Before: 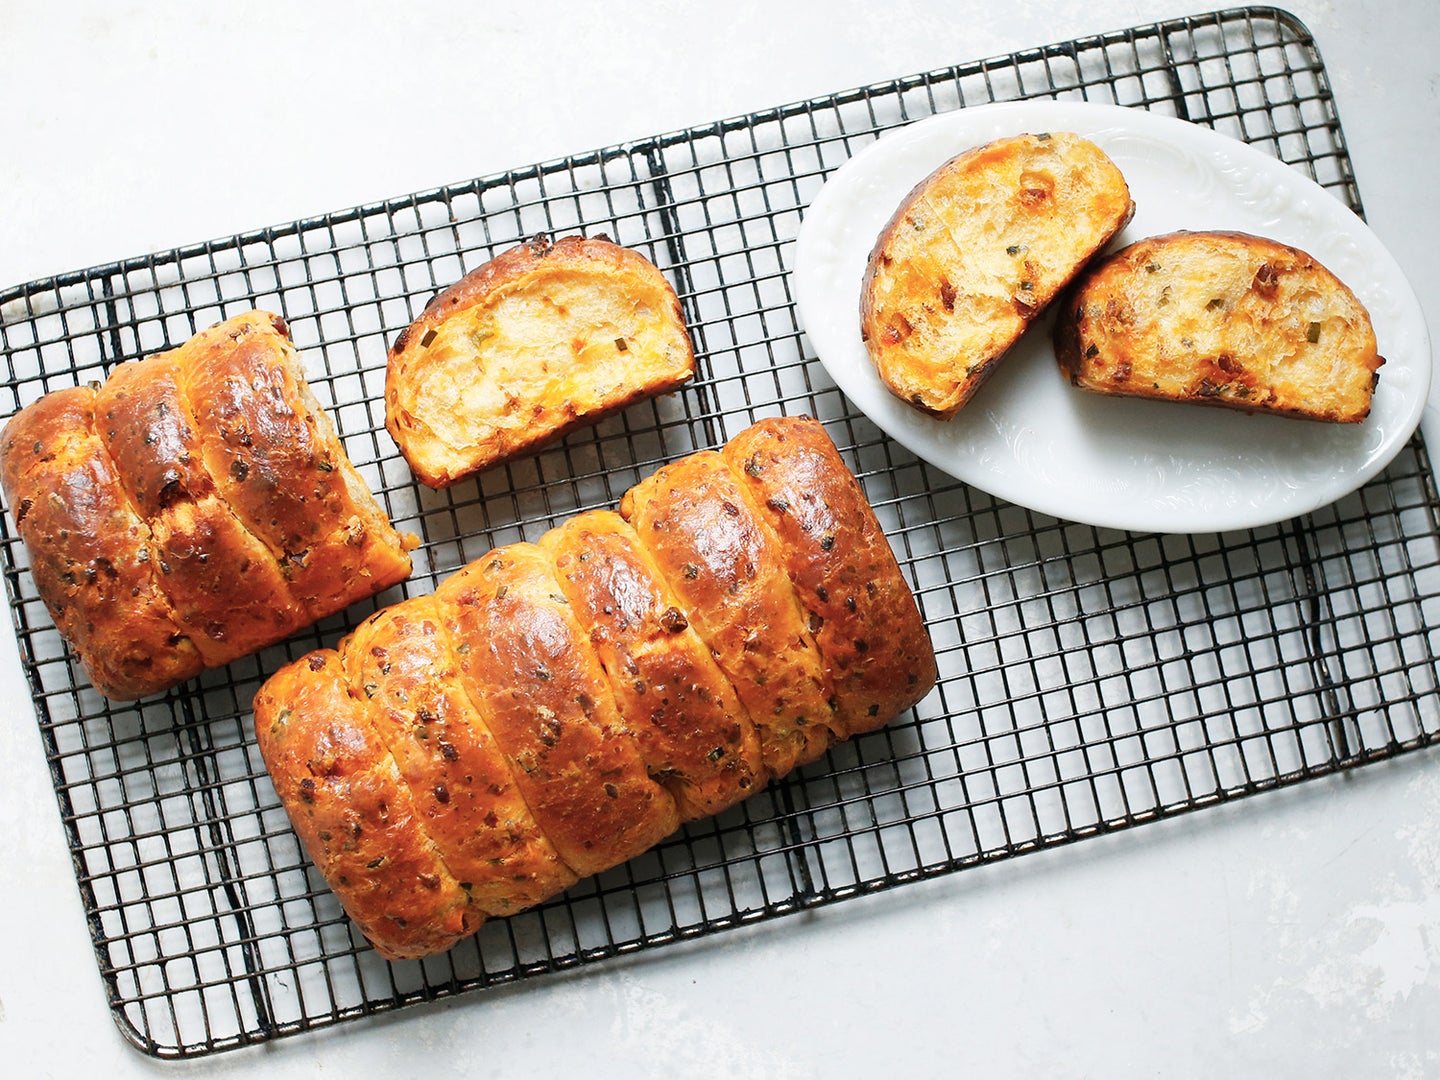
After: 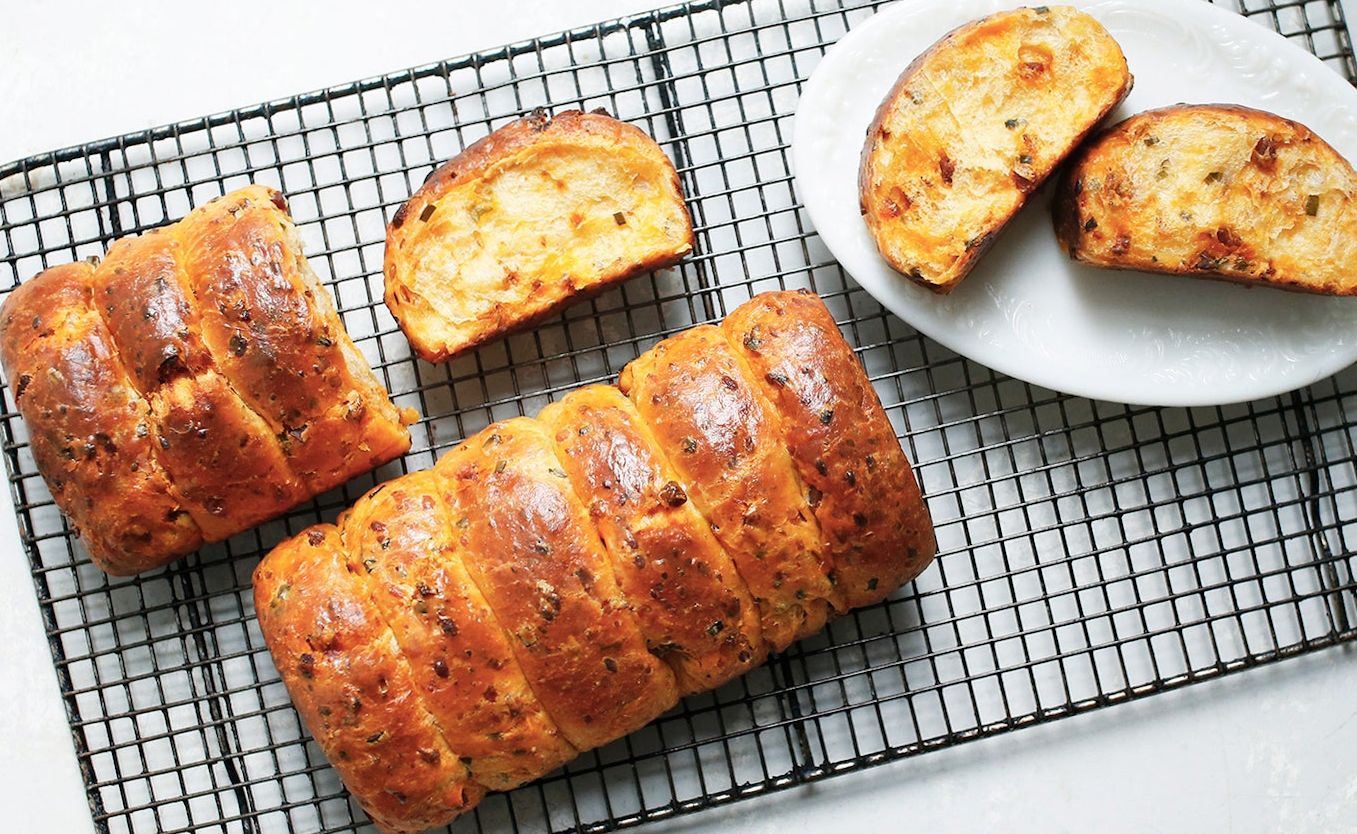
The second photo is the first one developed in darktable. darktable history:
crop and rotate: angle 0.112°, top 11.635%, right 5.505%, bottom 10.882%
